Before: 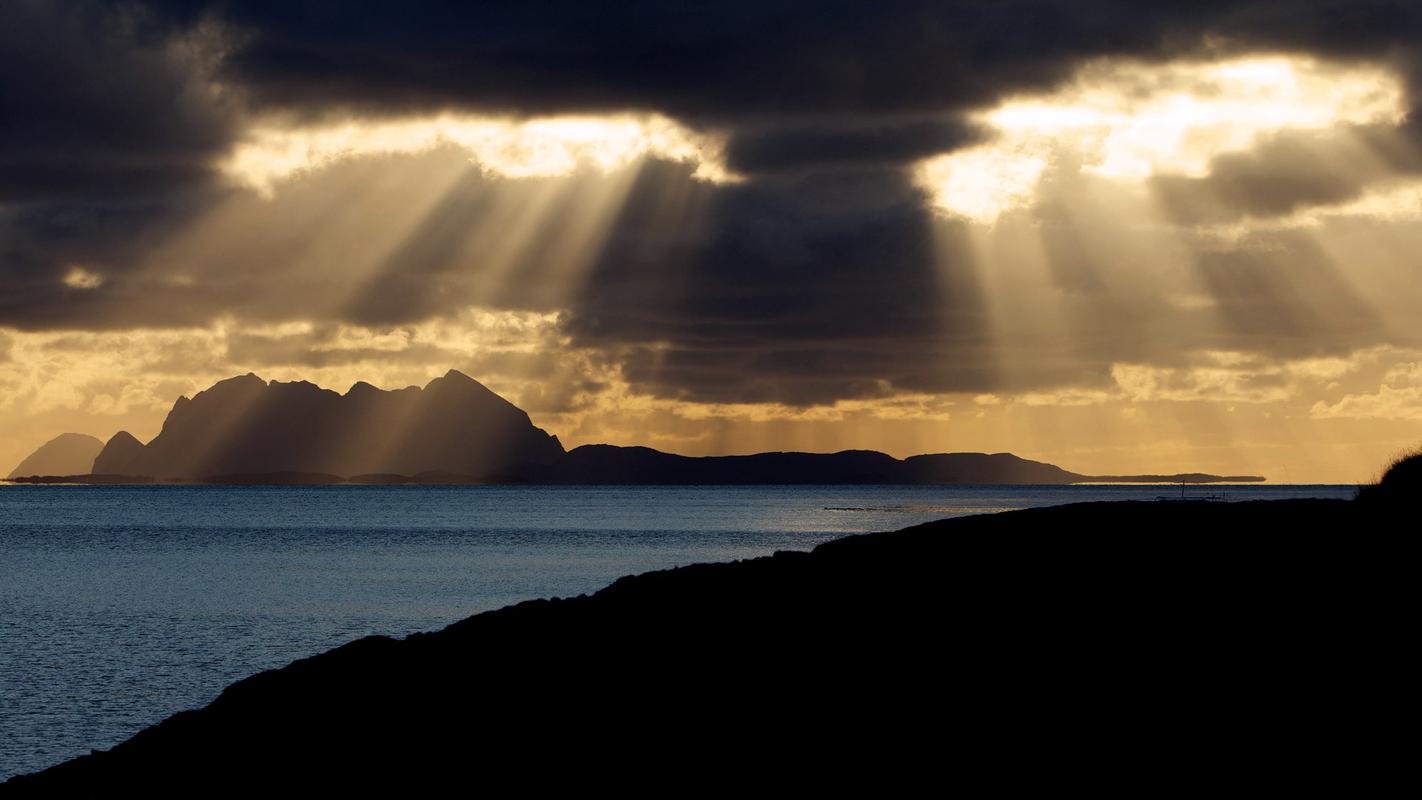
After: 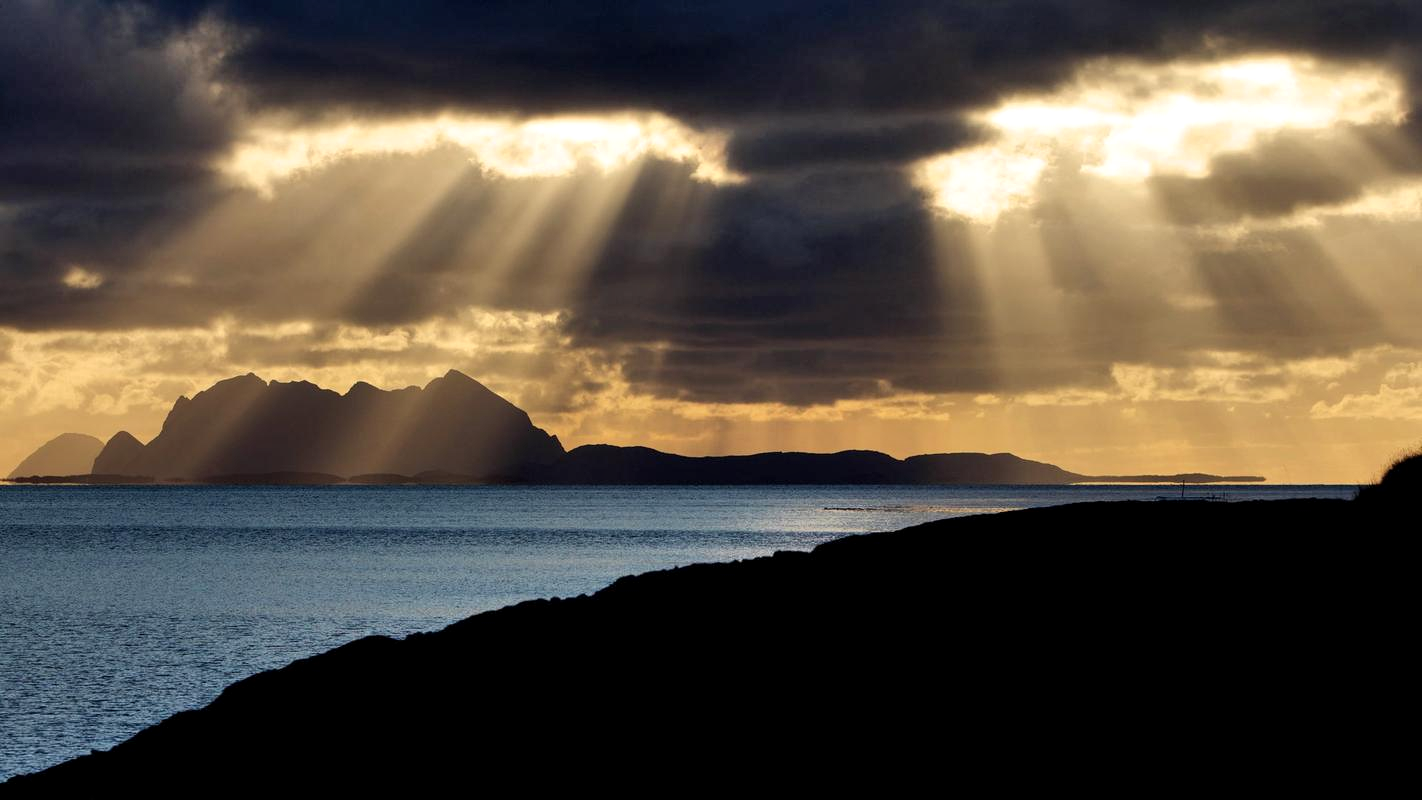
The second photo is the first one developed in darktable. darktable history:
local contrast: highlights 104%, shadows 101%, detail 120%, midtone range 0.2
shadows and highlights: shadows 52.46, soften with gaussian
